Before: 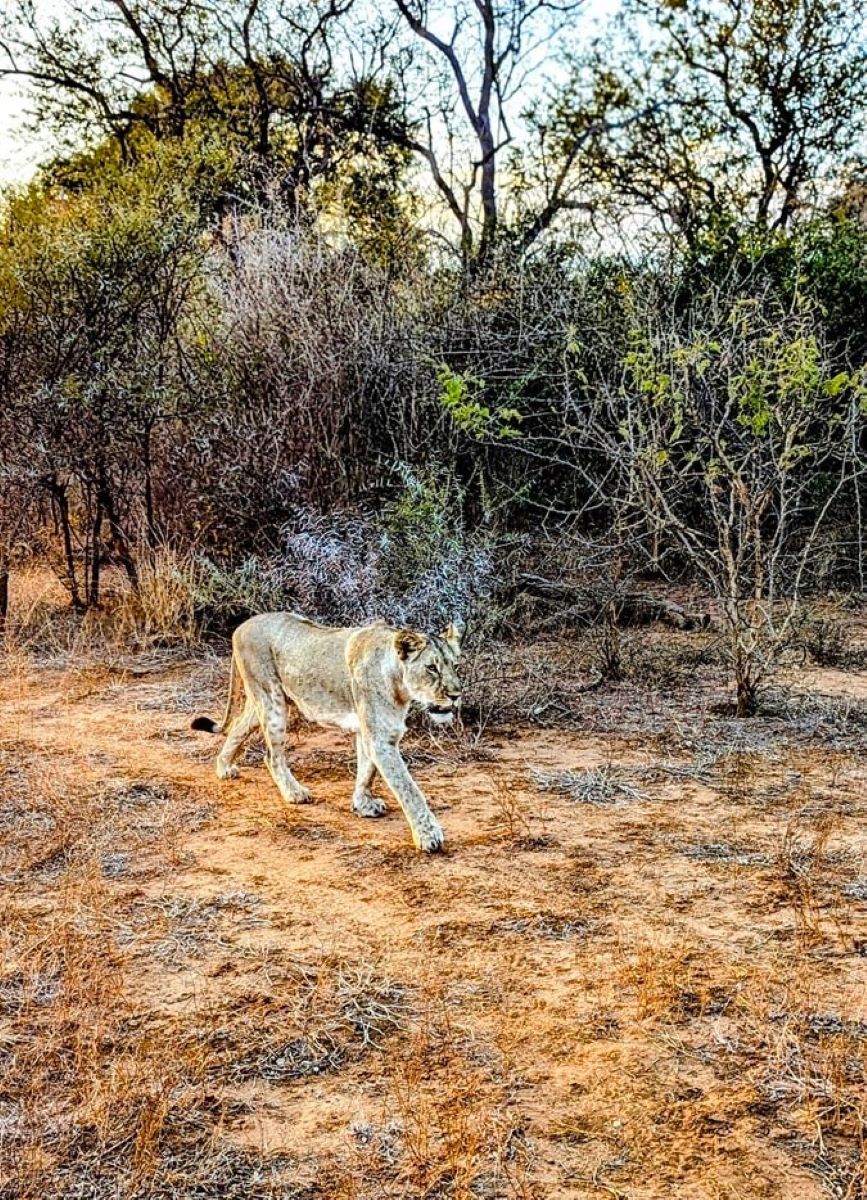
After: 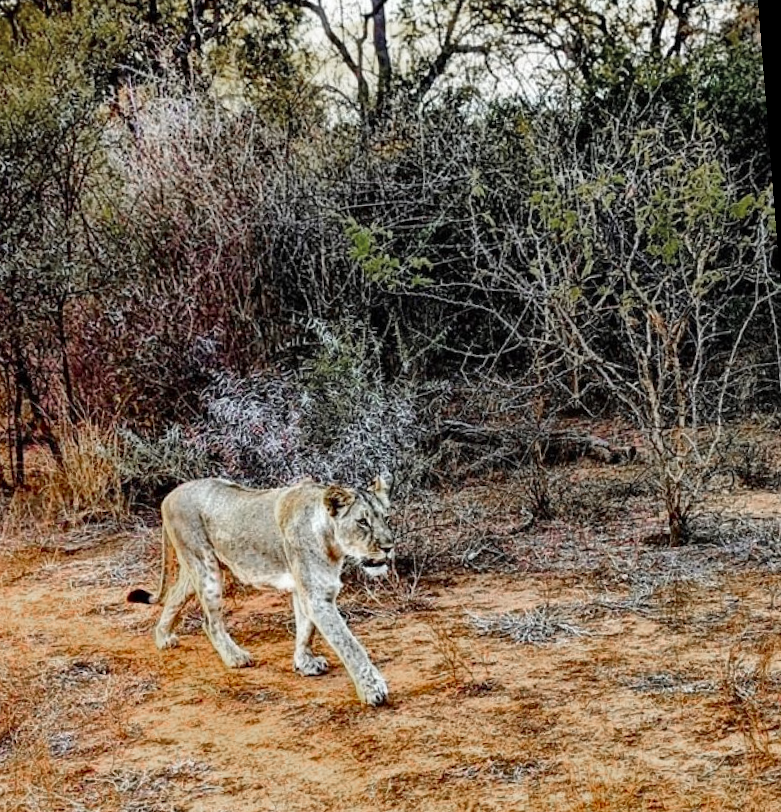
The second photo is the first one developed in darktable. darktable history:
color zones: curves: ch0 [(0, 0.48) (0.209, 0.398) (0.305, 0.332) (0.429, 0.493) (0.571, 0.5) (0.714, 0.5) (0.857, 0.5) (1, 0.48)]; ch1 [(0, 0.736) (0.143, 0.625) (0.225, 0.371) (0.429, 0.256) (0.571, 0.241) (0.714, 0.213) (0.857, 0.48) (1, 0.736)]; ch2 [(0, 0.448) (0.143, 0.498) (0.286, 0.5) (0.429, 0.5) (0.571, 0.5) (0.714, 0.5) (0.857, 0.5) (1, 0.448)]
crop: left 8.155%, top 6.611%, bottom 15.385%
rotate and perspective: rotation -4.57°, crop left 0.054, crop right 0.944, crop top 0.087, crop bottom 0.914
